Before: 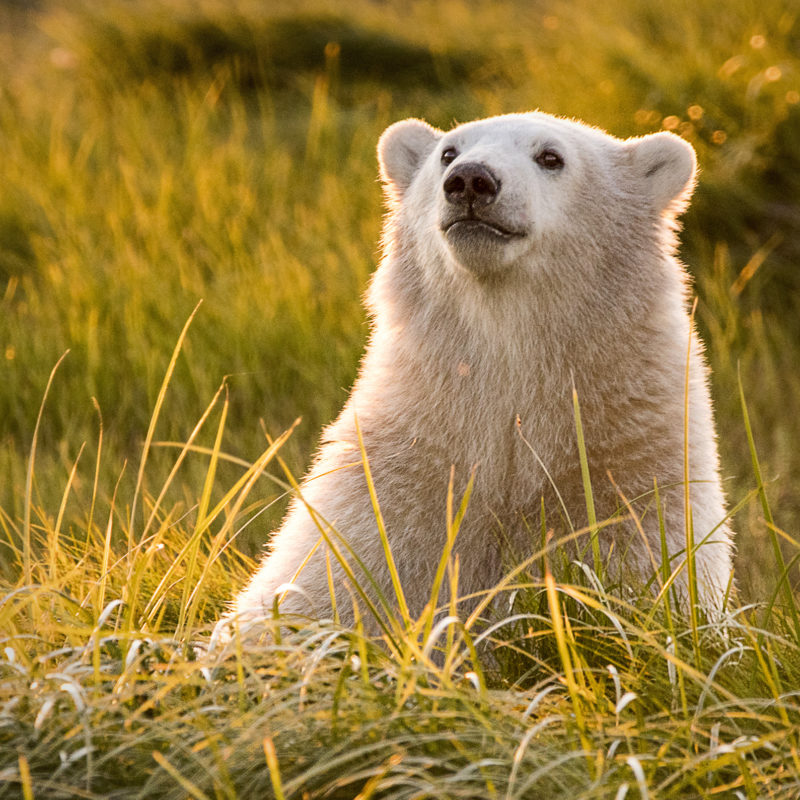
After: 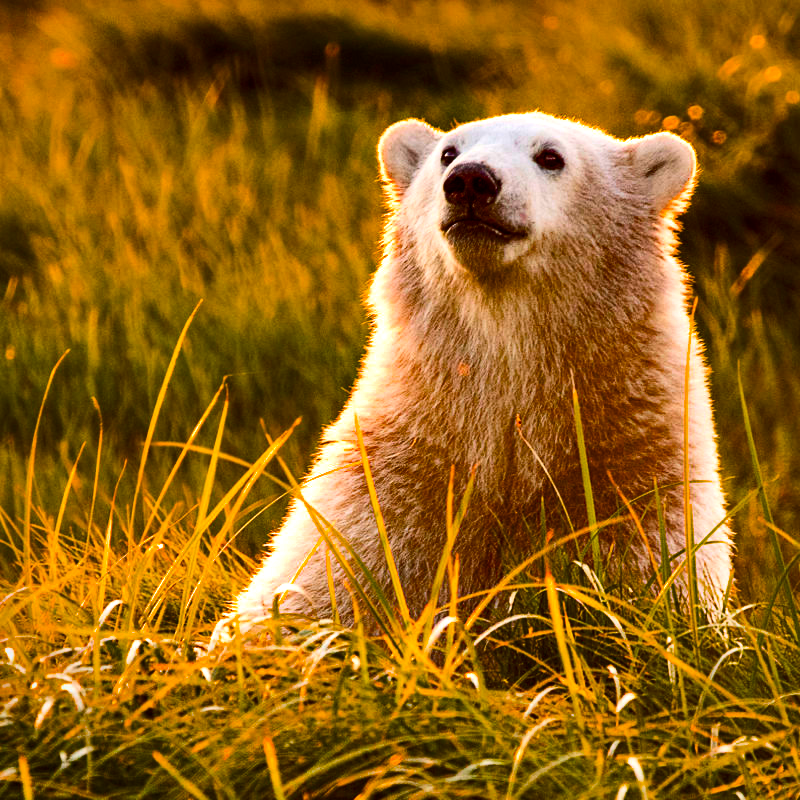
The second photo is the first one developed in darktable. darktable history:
shadows and highlights: shadows 60.02, soften with gaussian
contrast brightness saturation: contrast 0.186, brightness -0.105, saturation 0.215
color balance rgb: linear chroma grading › global chroma 24.772%, perceptual saturation grading › global saturation 29.859%, perceptual brilliance grading › global brilliance 15.168%, perceptual brilliance grading › shadows -34.185%, saturation formula JzAzBz (2021)
